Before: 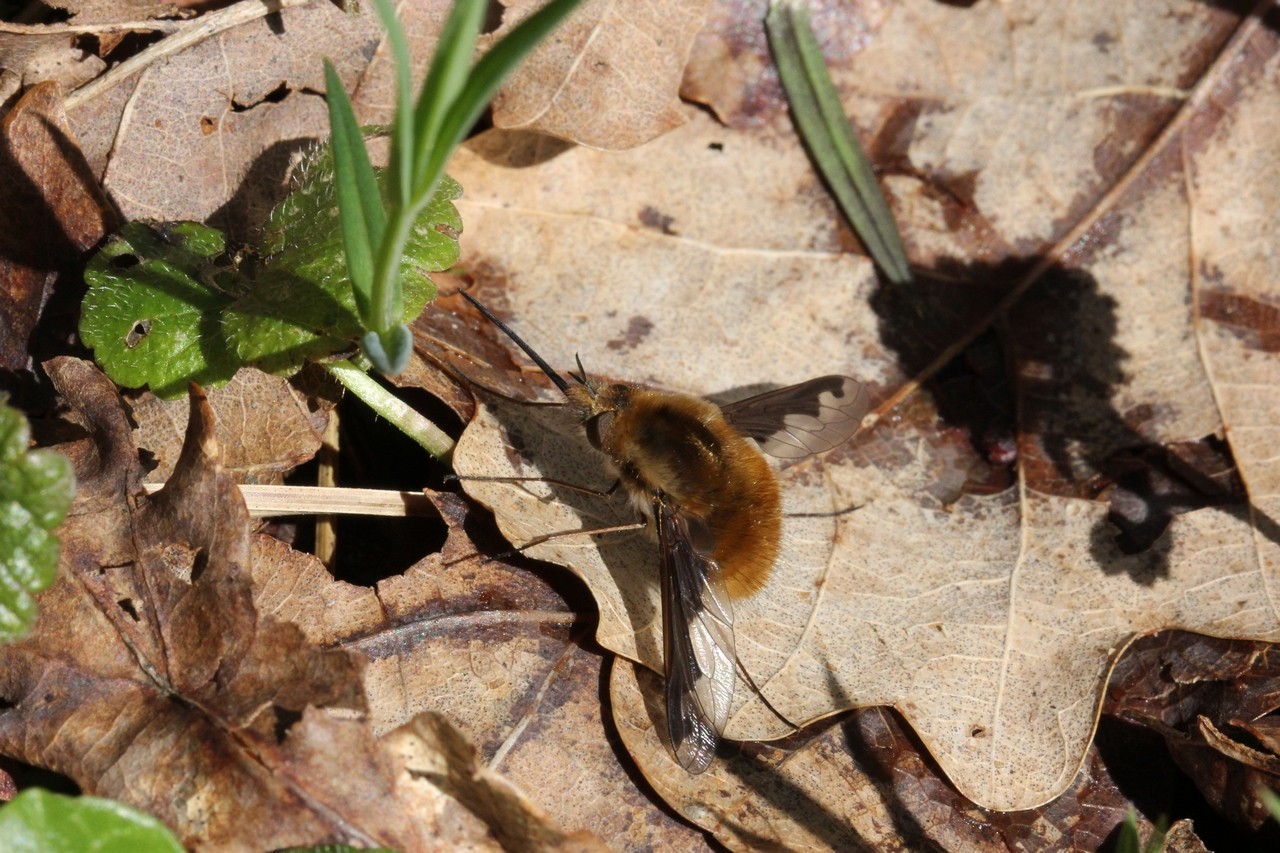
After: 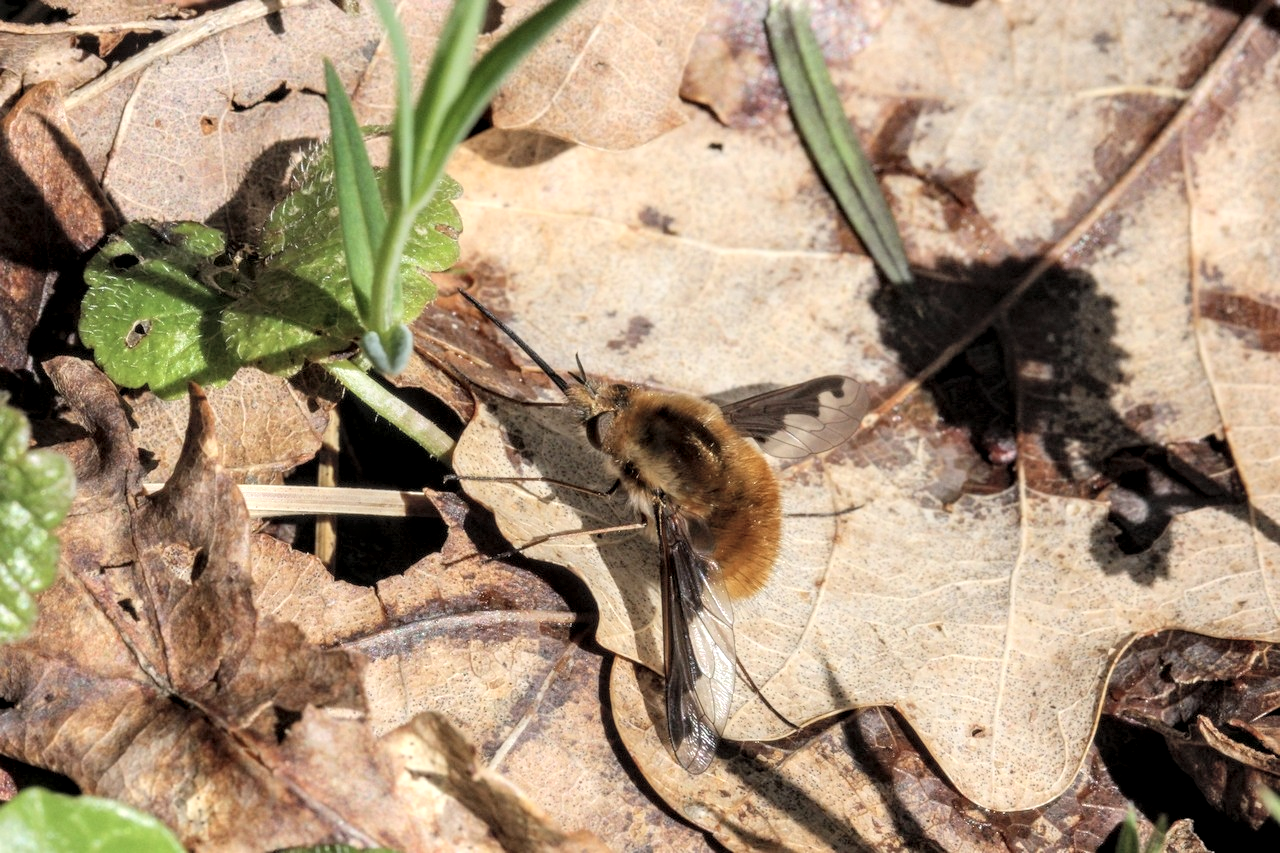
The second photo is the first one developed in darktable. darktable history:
global tonemap: drago (0.7, 100)
local contrast: detail 144%
exposure: black level correction 0.001, exposure -0.2 EV, compensate highlight preservation false
